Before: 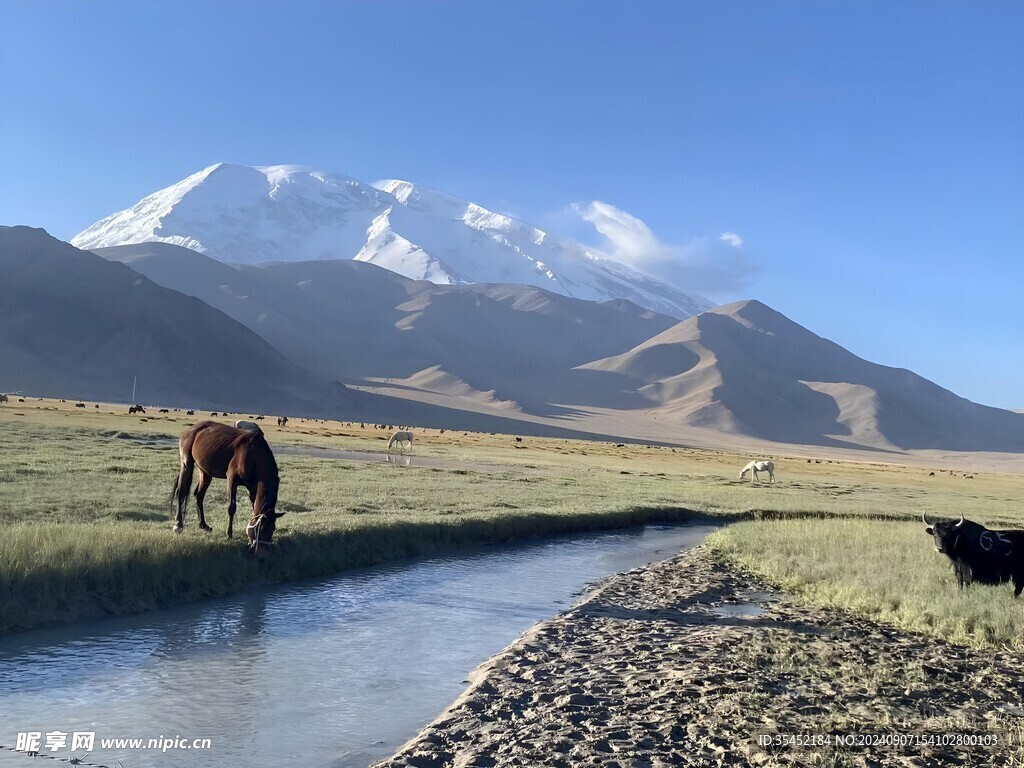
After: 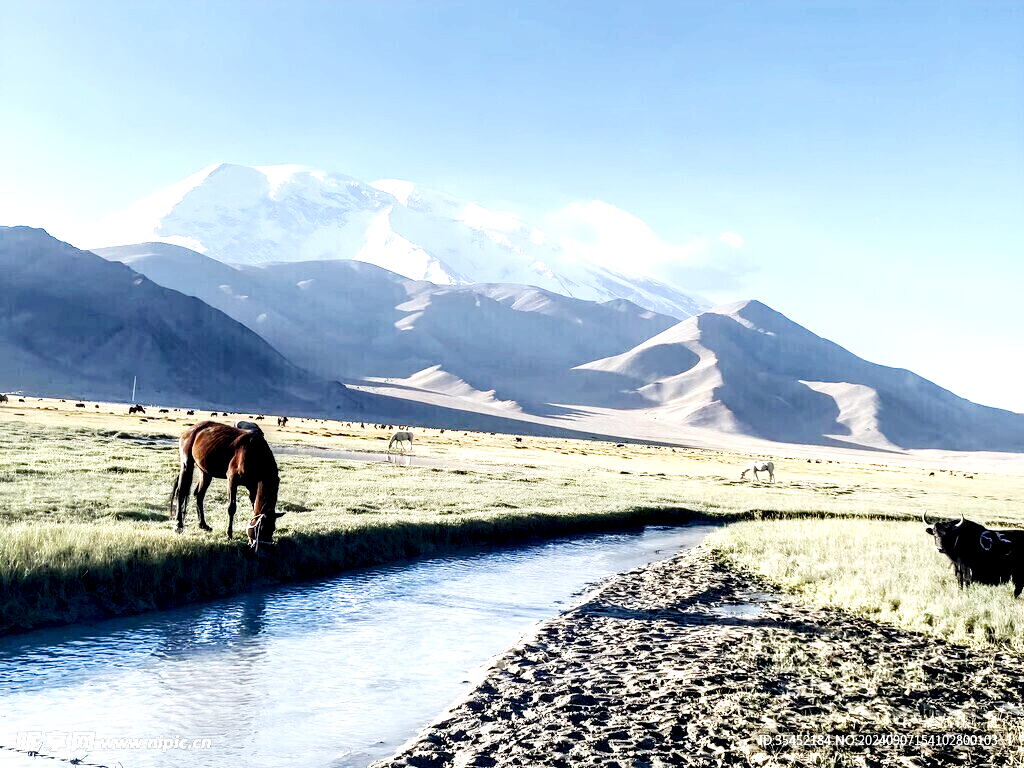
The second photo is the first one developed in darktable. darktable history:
base curve: curves: ch0 [(0, 0) (0.007, 0.004) (0.027, 0.03) (0.046, 0.07) (0.207, 0.54) (0.442, 0.872) (0.673, 0.972) (1, 1)], preserve colors none
local contrast: highlights 80%, shadows 58%, detail 174%, midtone range 0.595
